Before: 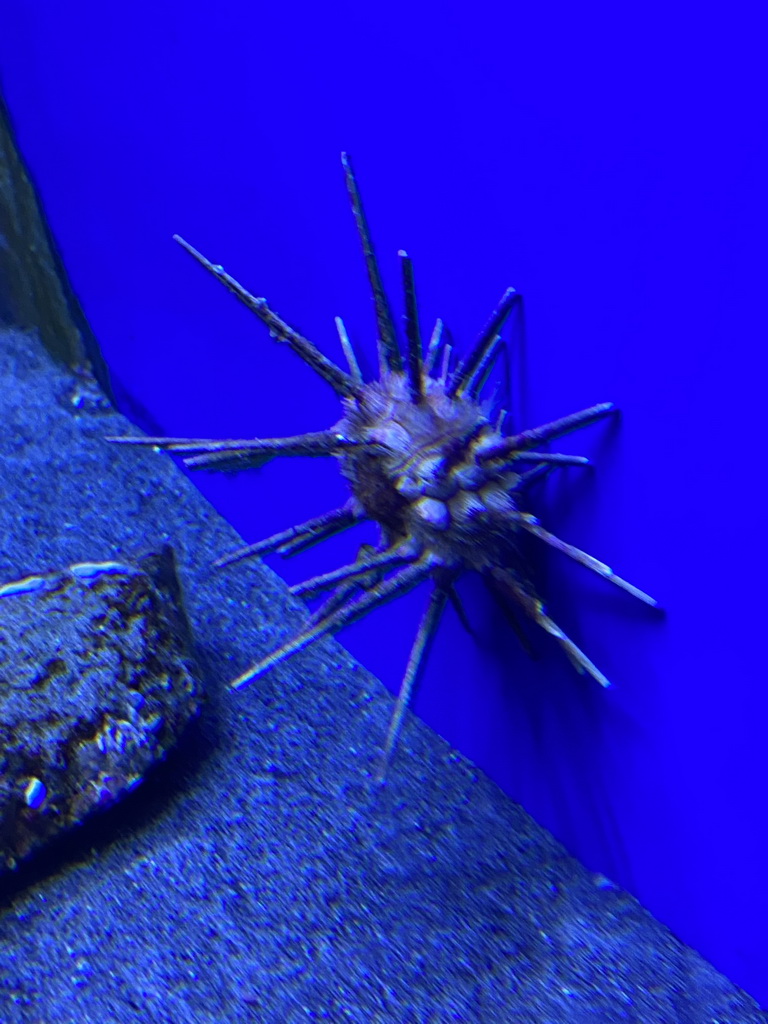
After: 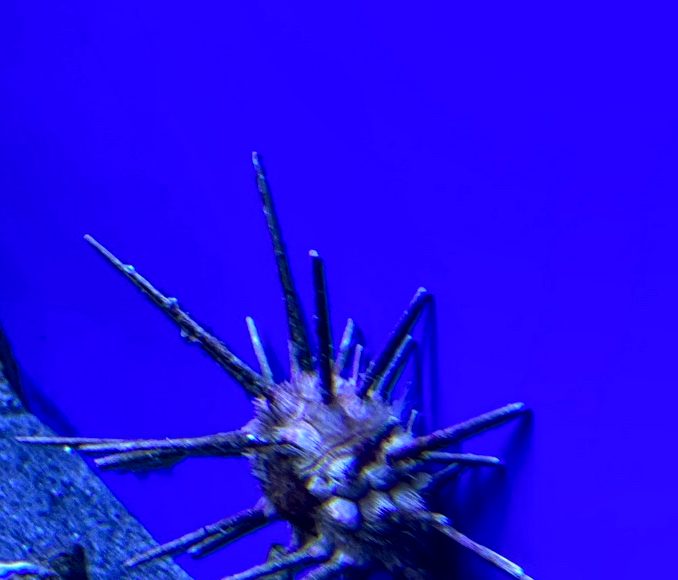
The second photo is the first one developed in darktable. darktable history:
local contrast: detail 150%
crop and rotate: left 11.592%, bottom 43.284%
